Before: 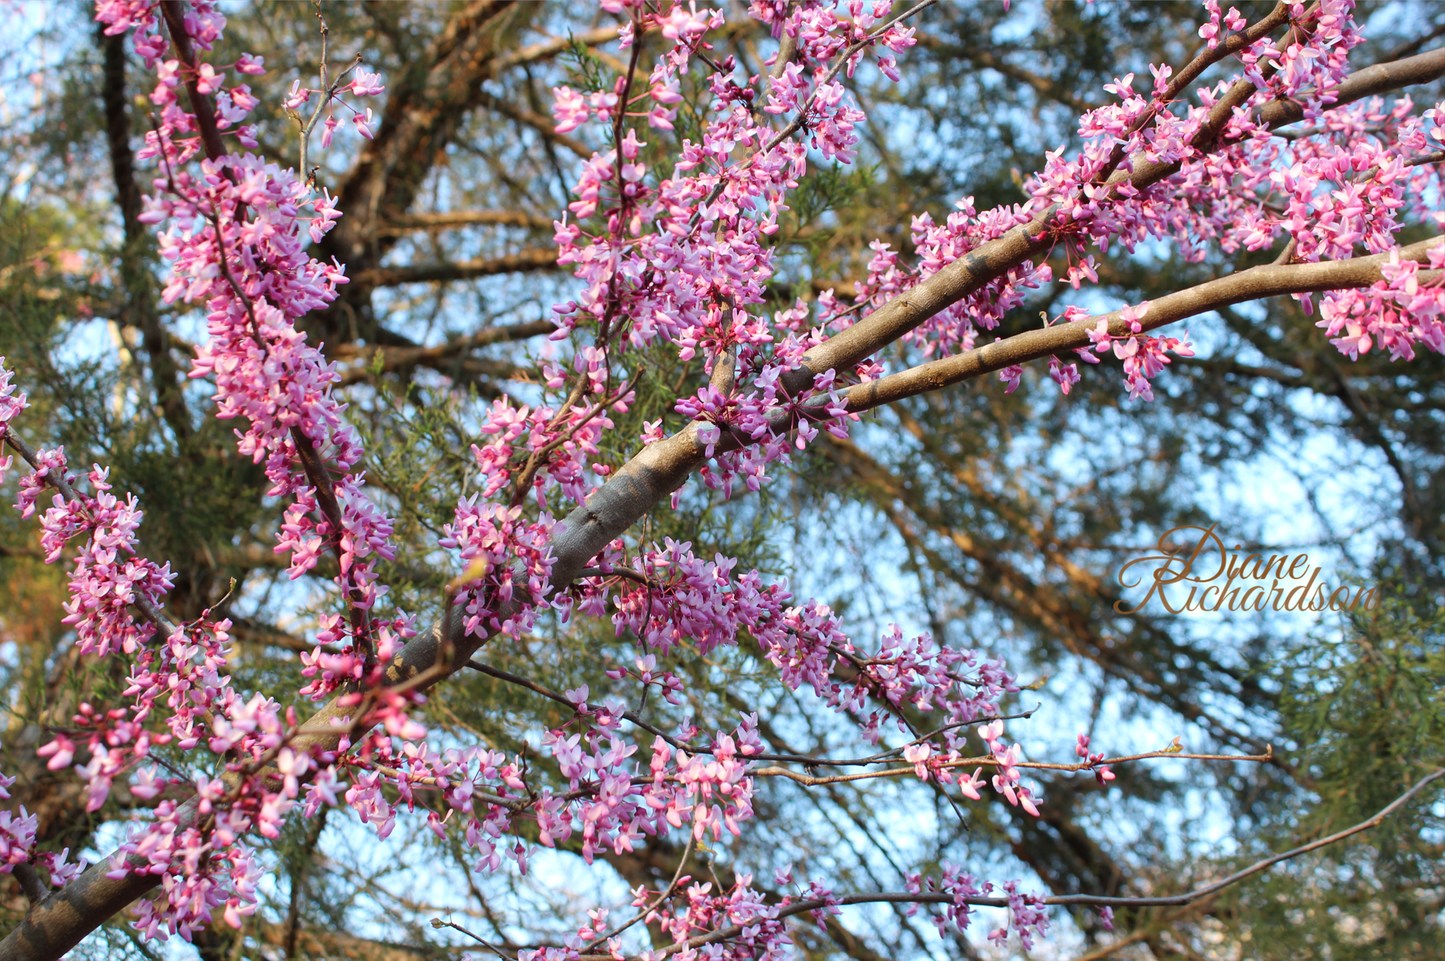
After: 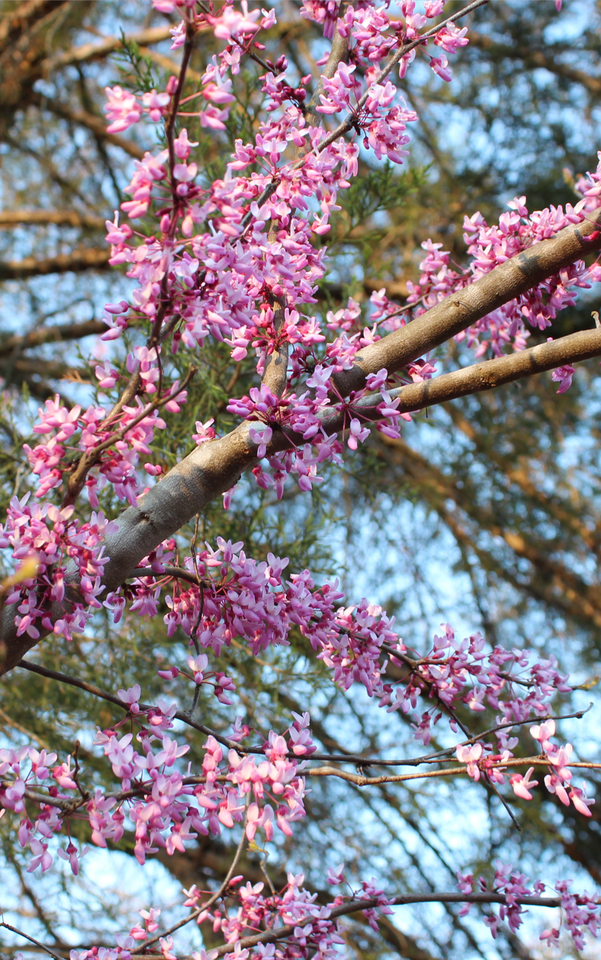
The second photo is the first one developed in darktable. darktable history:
crop: left 31.044%, right 27.339%
